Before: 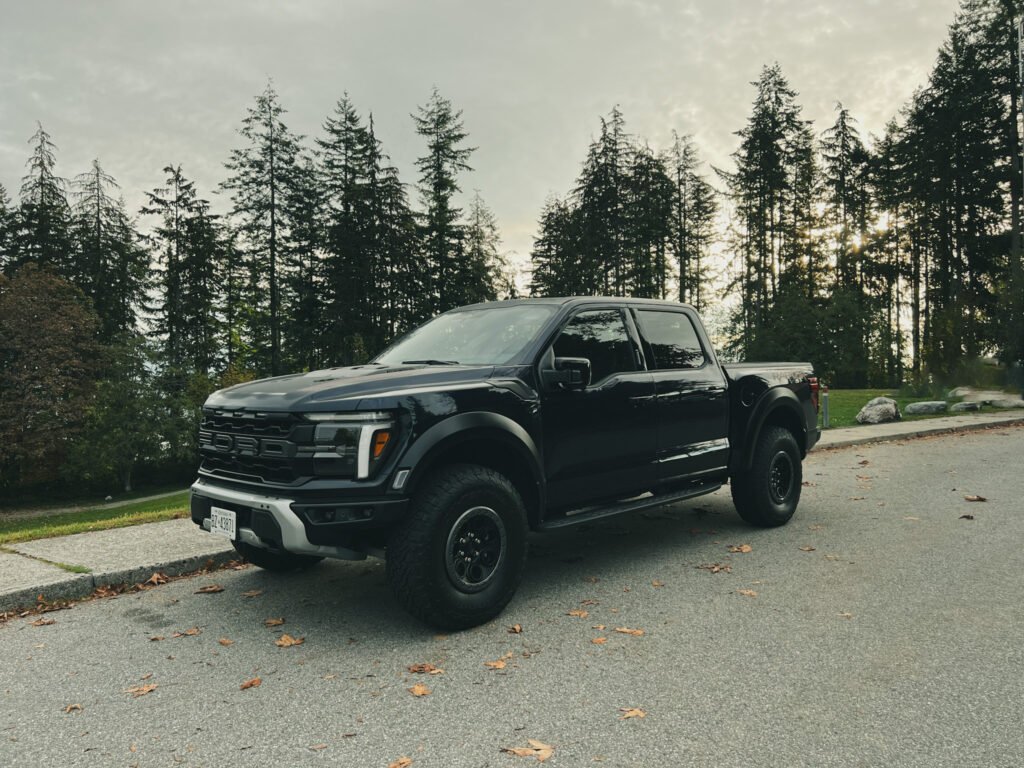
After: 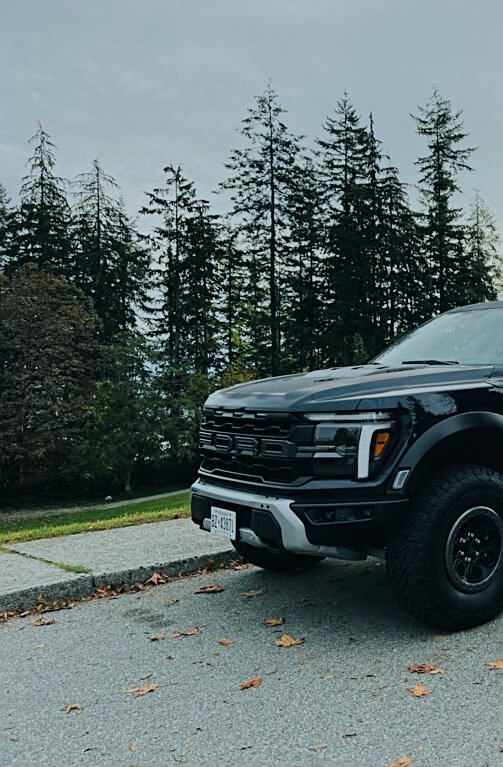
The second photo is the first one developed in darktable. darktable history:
sharpen: on, module defaults
crop and rotate: left 0%, top 0%, right 50.845%
filmic rgb: black relative exposure -7.48 EV, white relative exposure 4.83 EV, hardness 3.4, color science v6 (2022)
tone equalizer: on, module defaults
color contrast: green-magenta contrast 1.2, blue-yellow contrast 1.2
color calibration: x 0.37, y 0.382, temperature 4313.32 K
